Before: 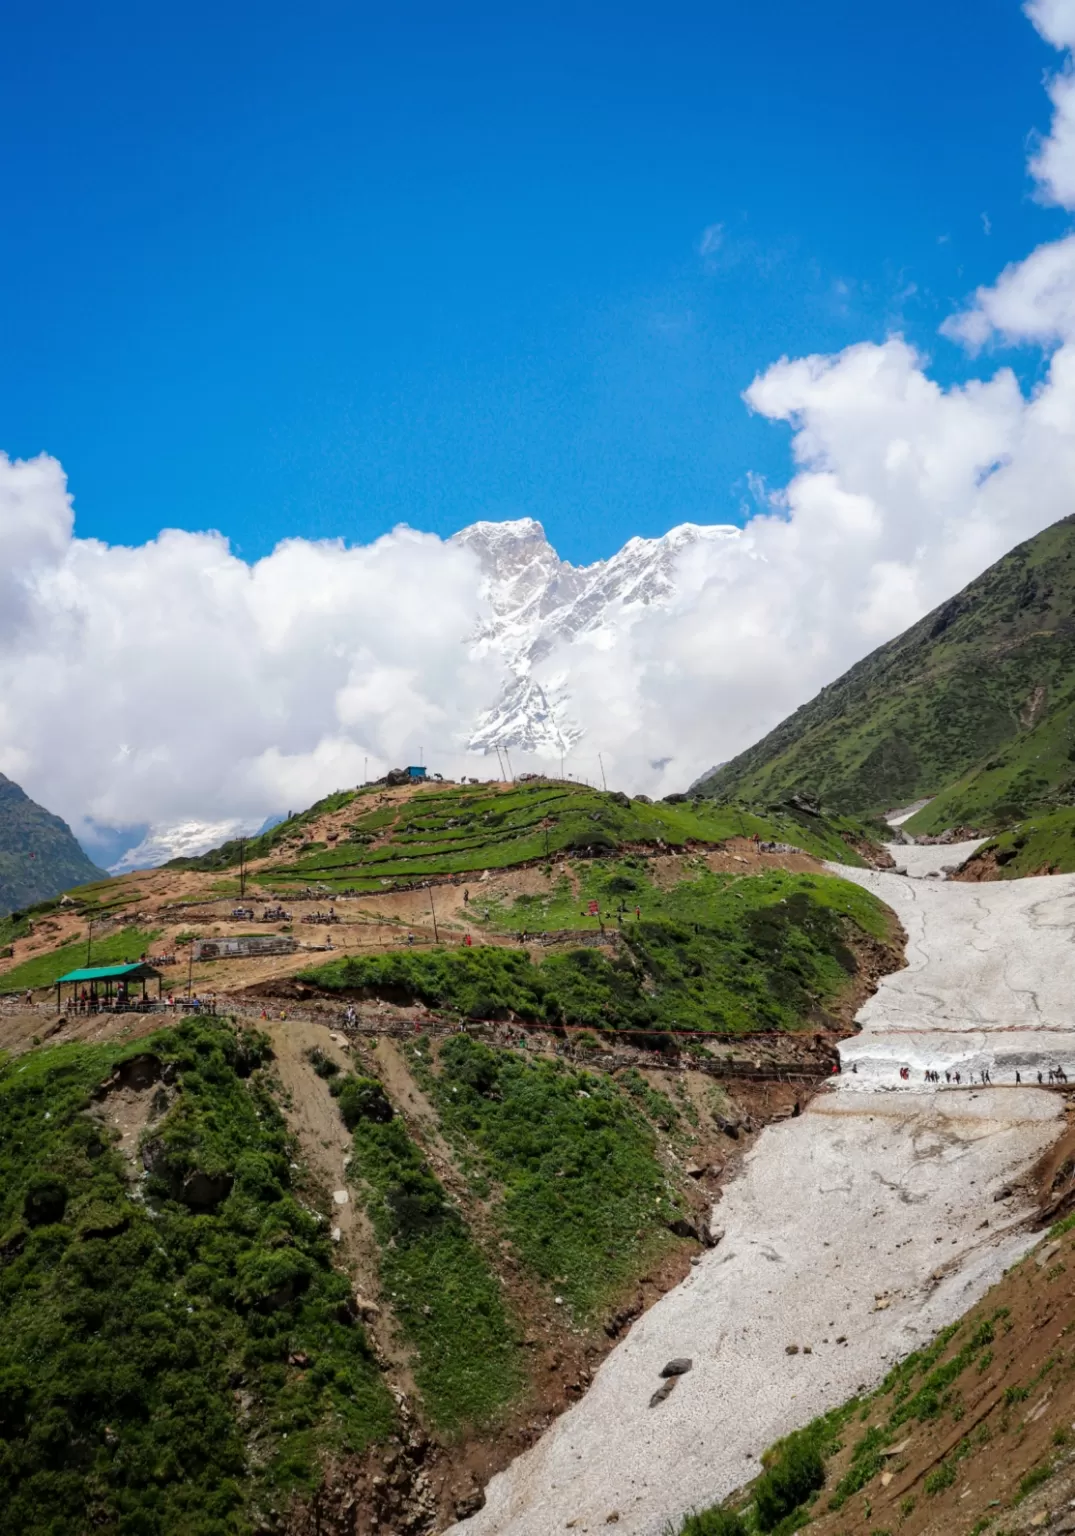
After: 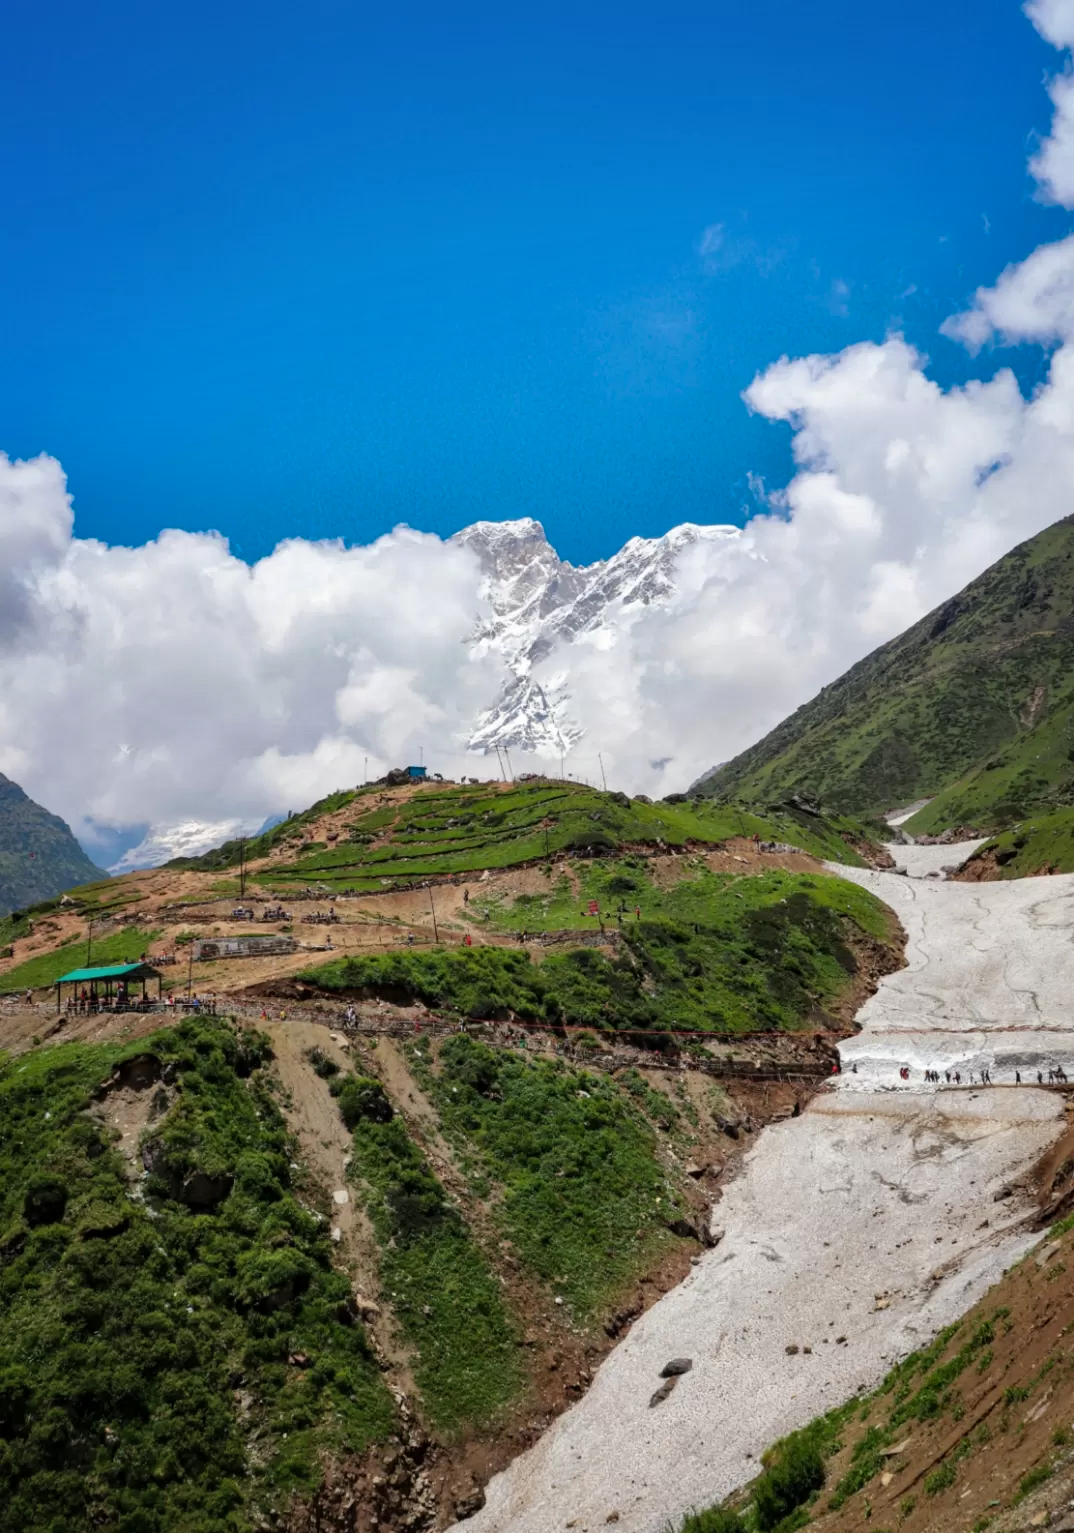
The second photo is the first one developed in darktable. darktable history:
shadows and highlights: shadows 30.63, highlights -63.22, shadows color adjustment 98%, highlights color adjustment 58.61%, soften with gaussian
crop: top 0.05%, bottom 0.098%
